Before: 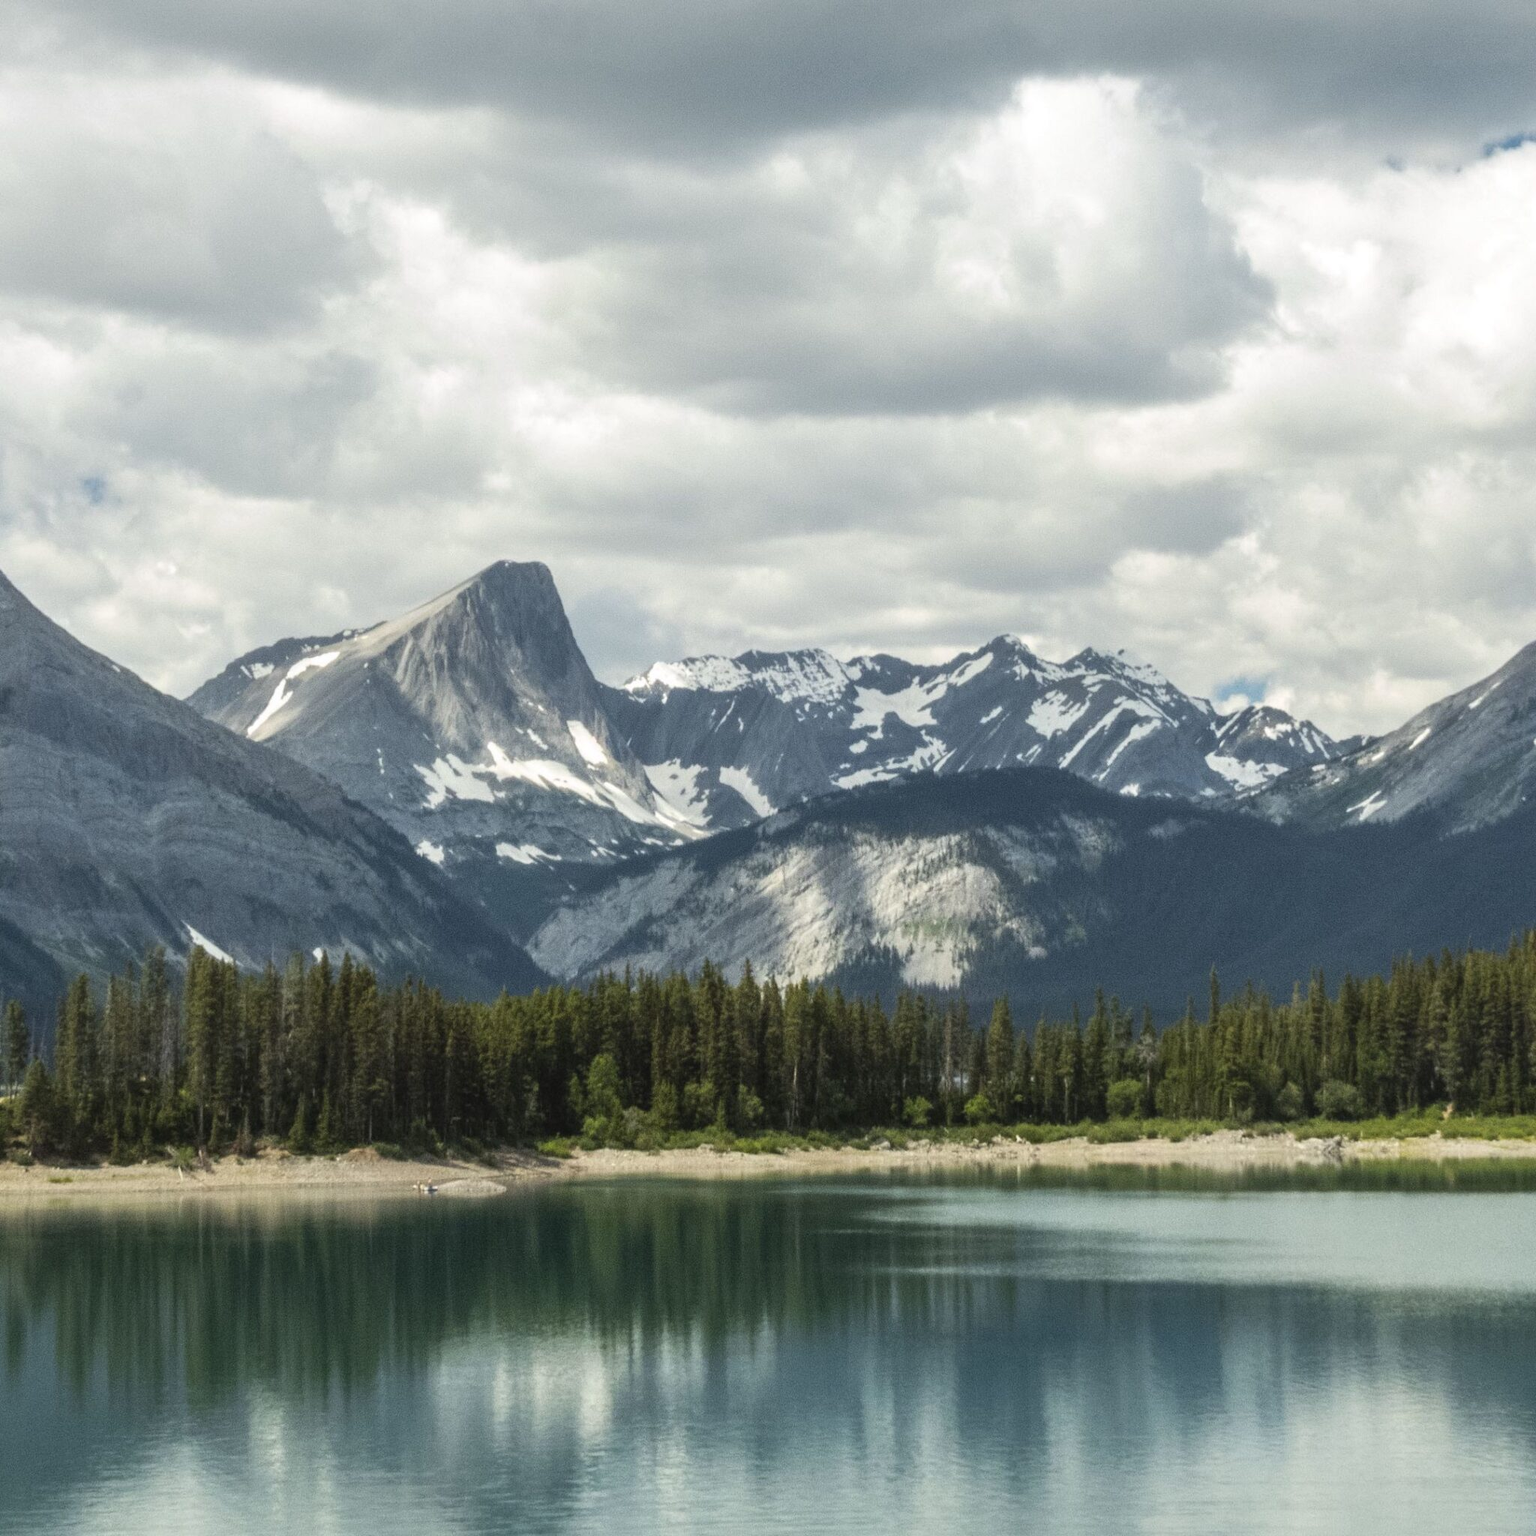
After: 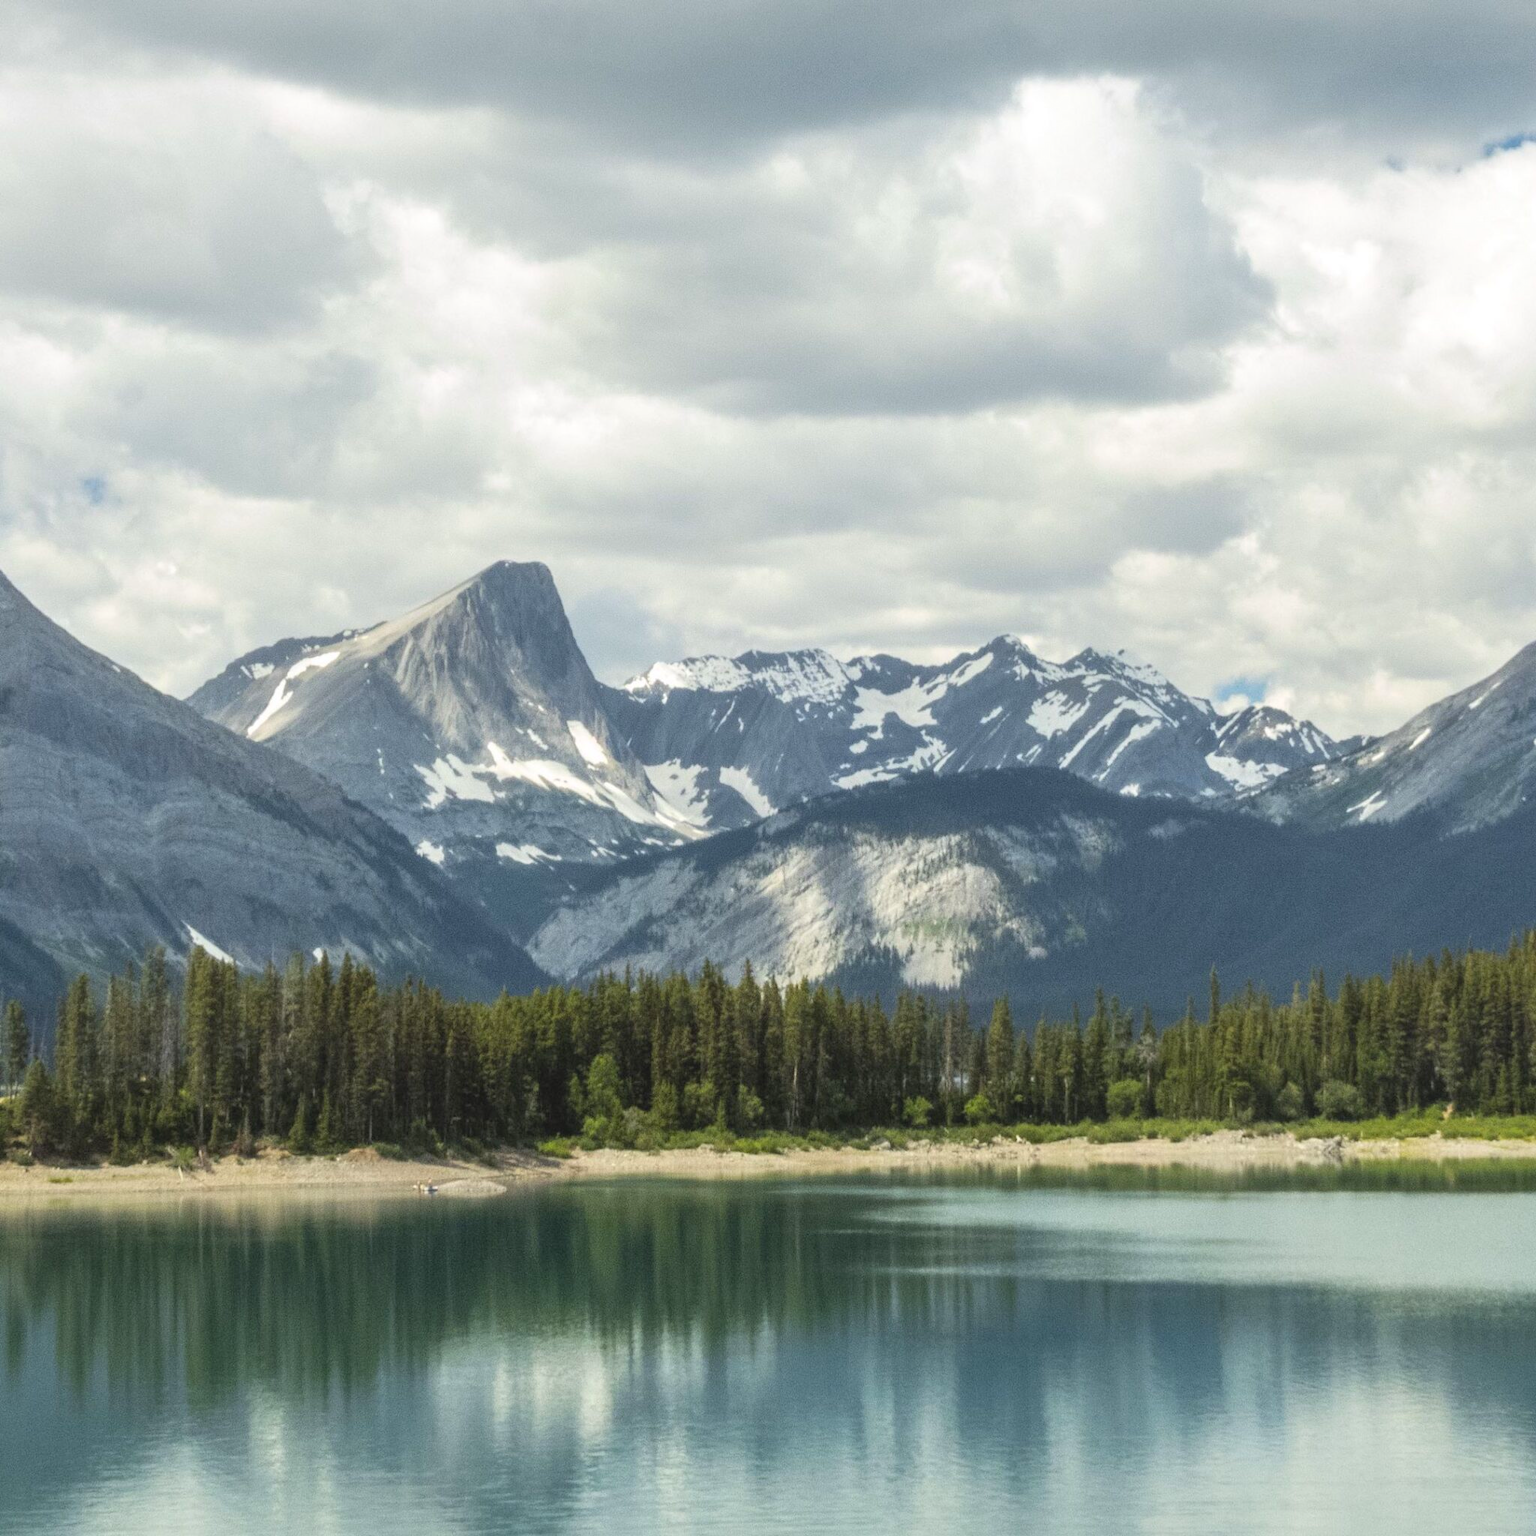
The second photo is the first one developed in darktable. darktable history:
contrast brightness saturation: brightness 0.091, saturation 0.191
